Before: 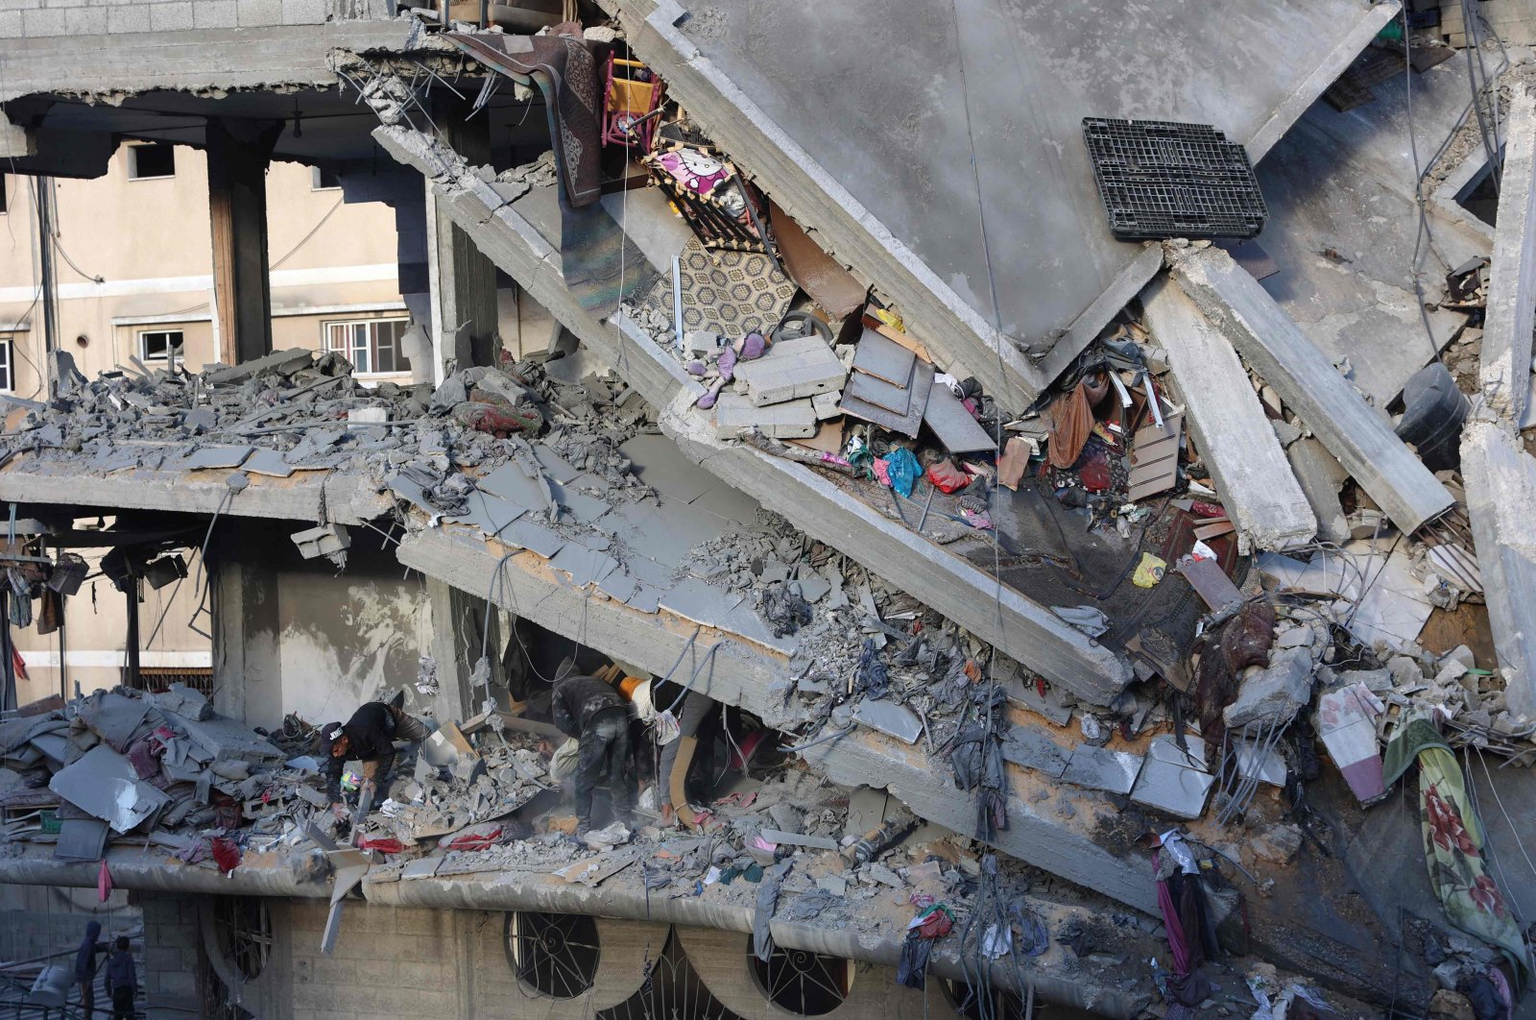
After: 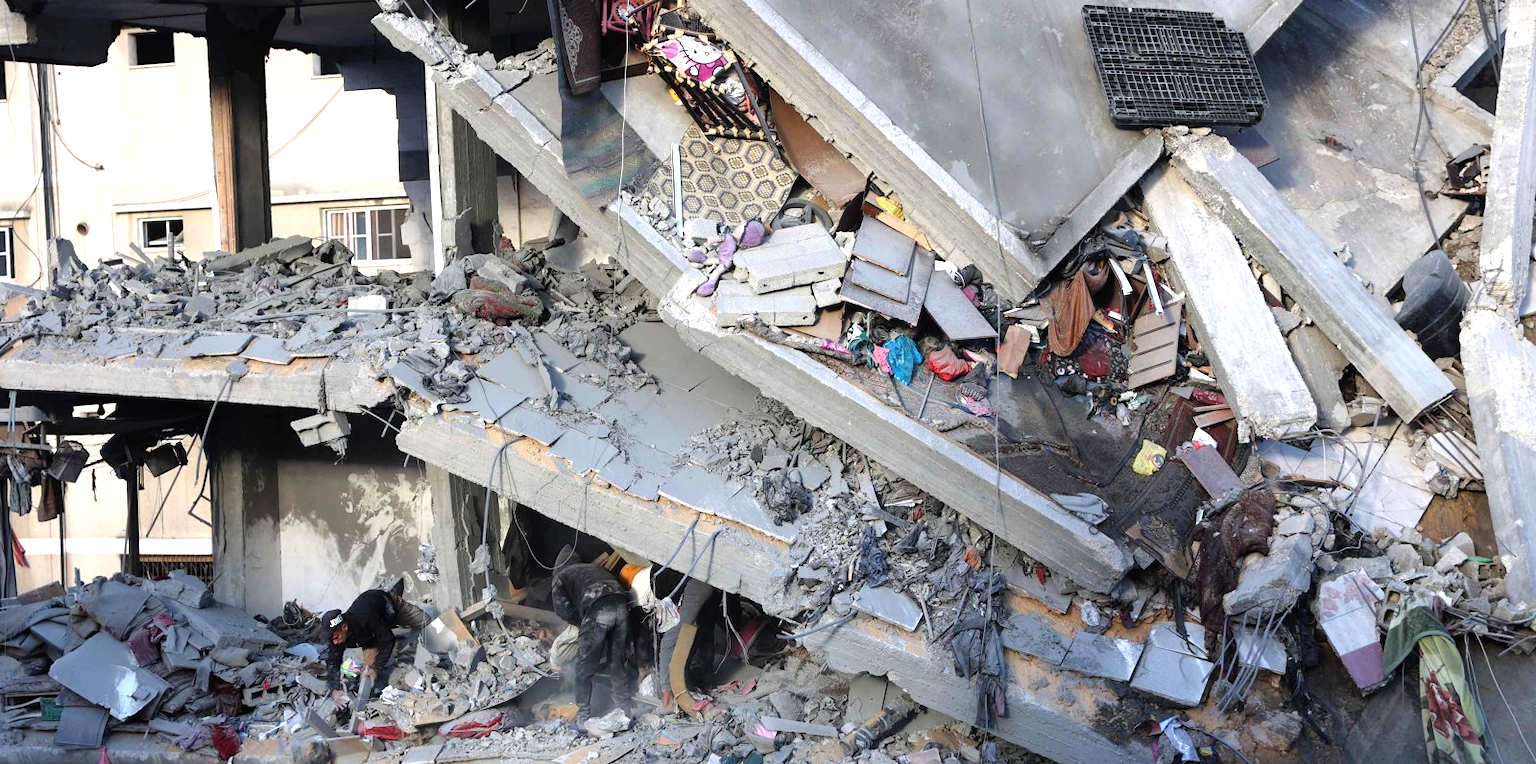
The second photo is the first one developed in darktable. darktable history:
tone equalizer: -8 EV -0.771 EV, -7 EV -0.74 EV, -6 EV -0.629 EV, -5 EV -0.407 EV, -3 EV 0.391 EV, -2 EV 0.6 EV, -1 EV 0.687 EV, +0 EV 0.739 EV
crop: top 11.042%, bottom 13.962%
